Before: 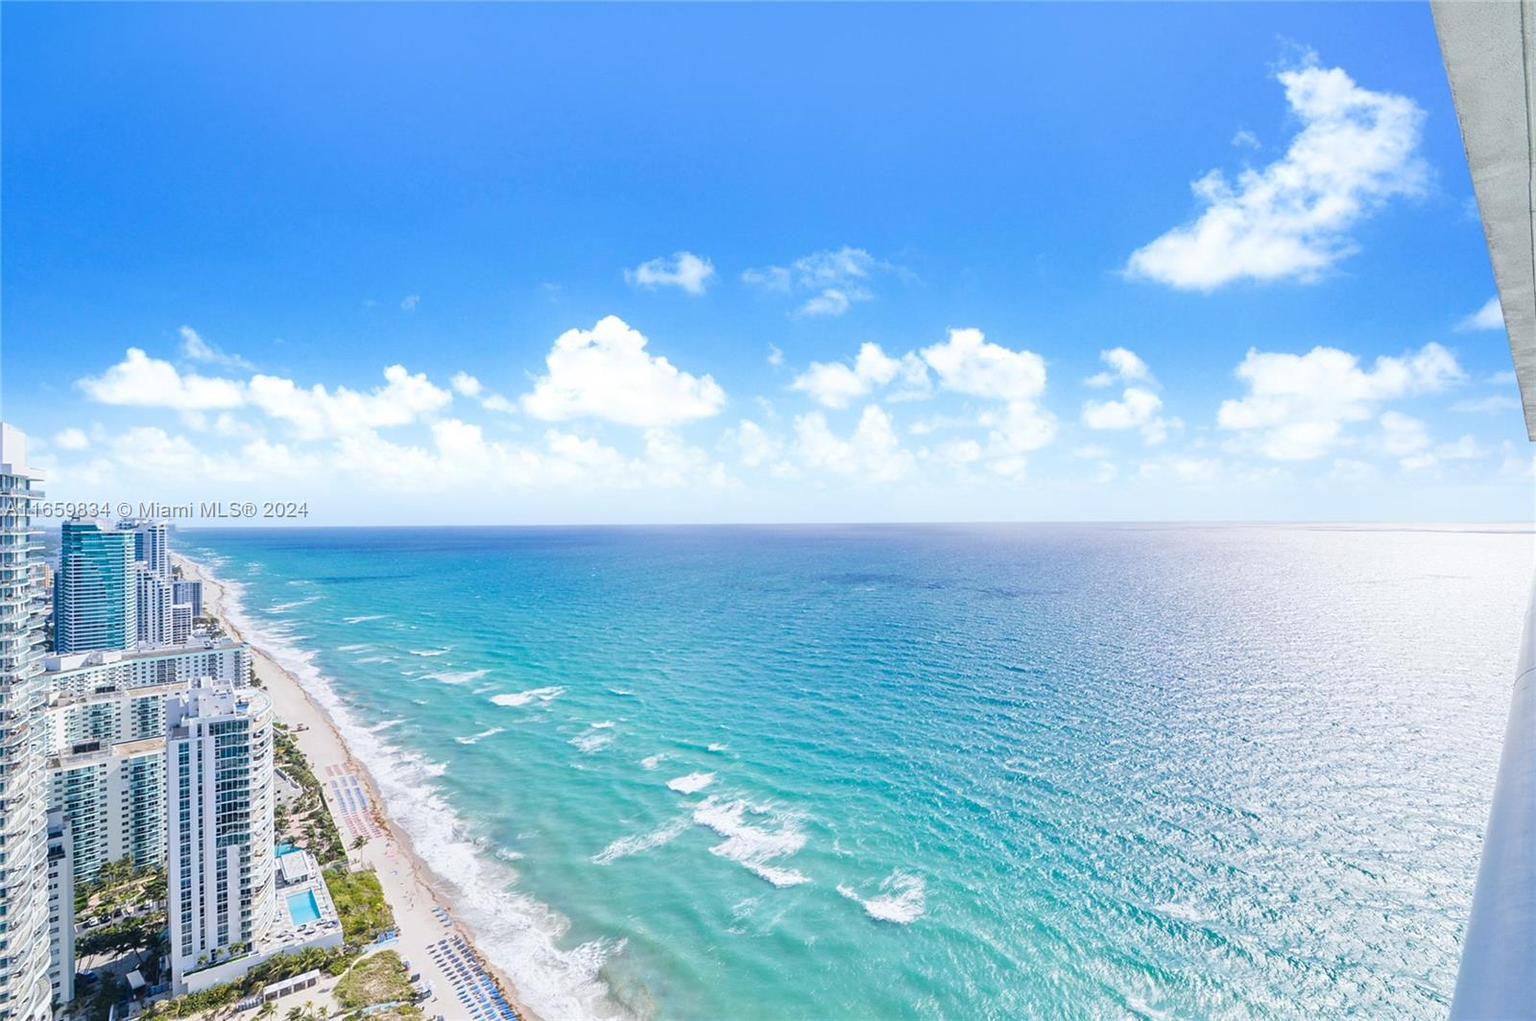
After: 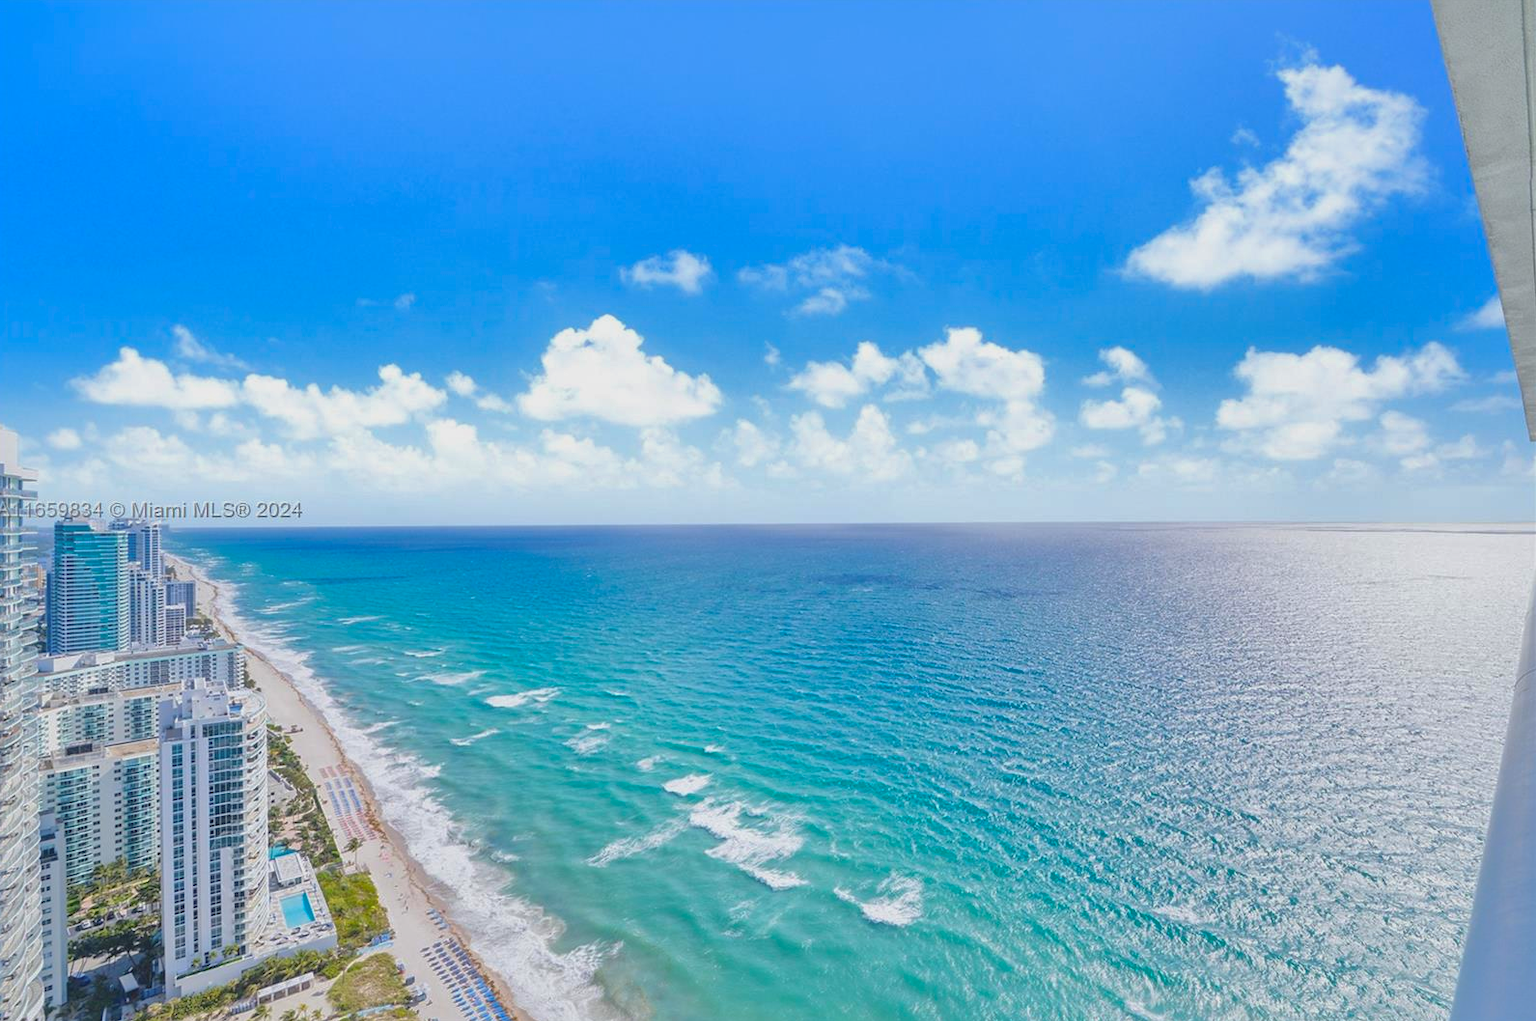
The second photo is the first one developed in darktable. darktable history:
contrast brightness saturation: contrast -0.095, brightness 0.048, saturation 0.078
shadows and highlights: shadows 39.82, highlights -59.91
crop and rotate: left 0.523%, top 0.314%, bottom 0.242%
